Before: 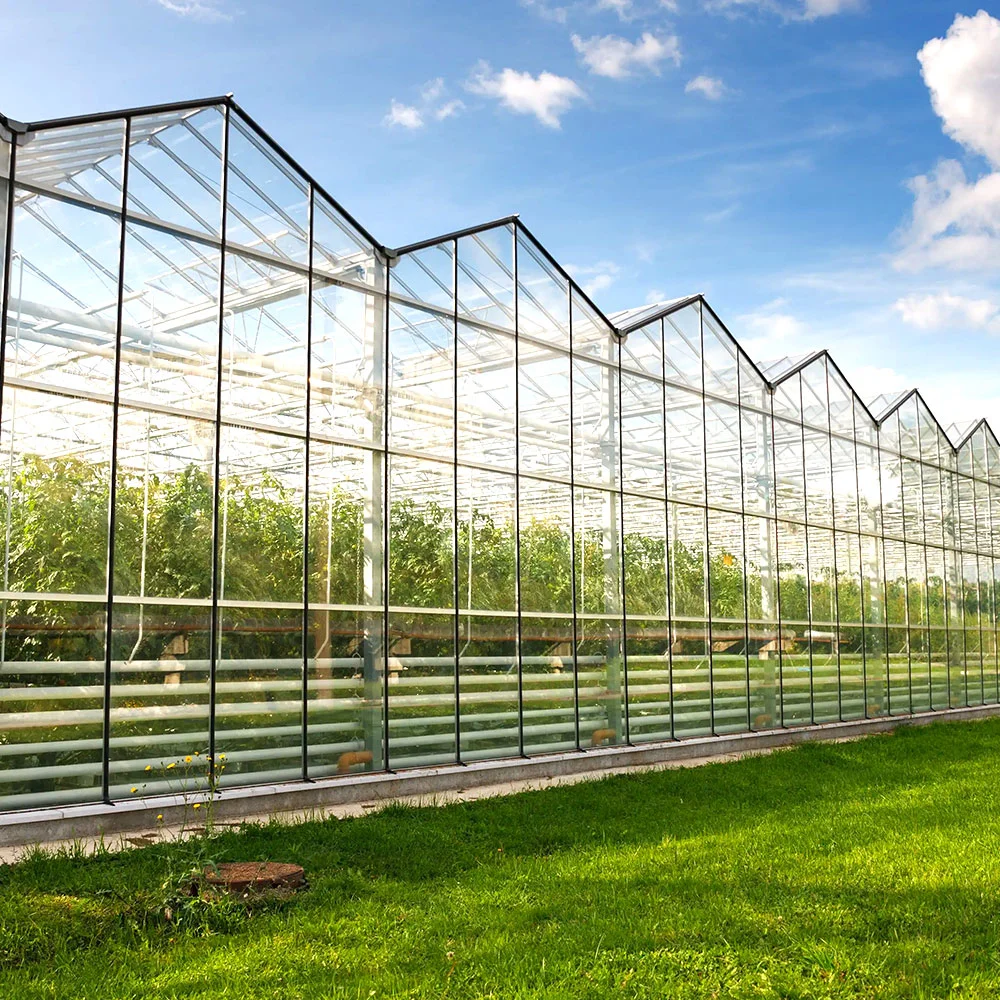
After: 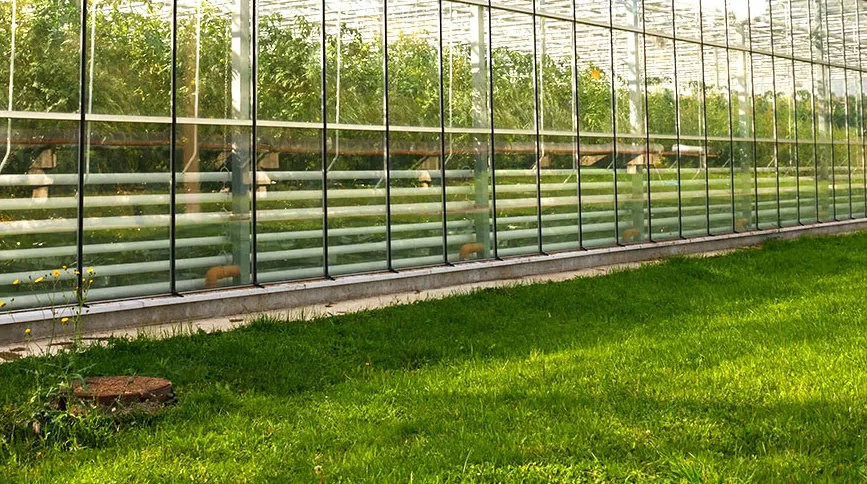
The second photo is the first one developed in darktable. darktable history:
crop and rotate: left 13.278%, top 48.688%, bottom 2.86%
